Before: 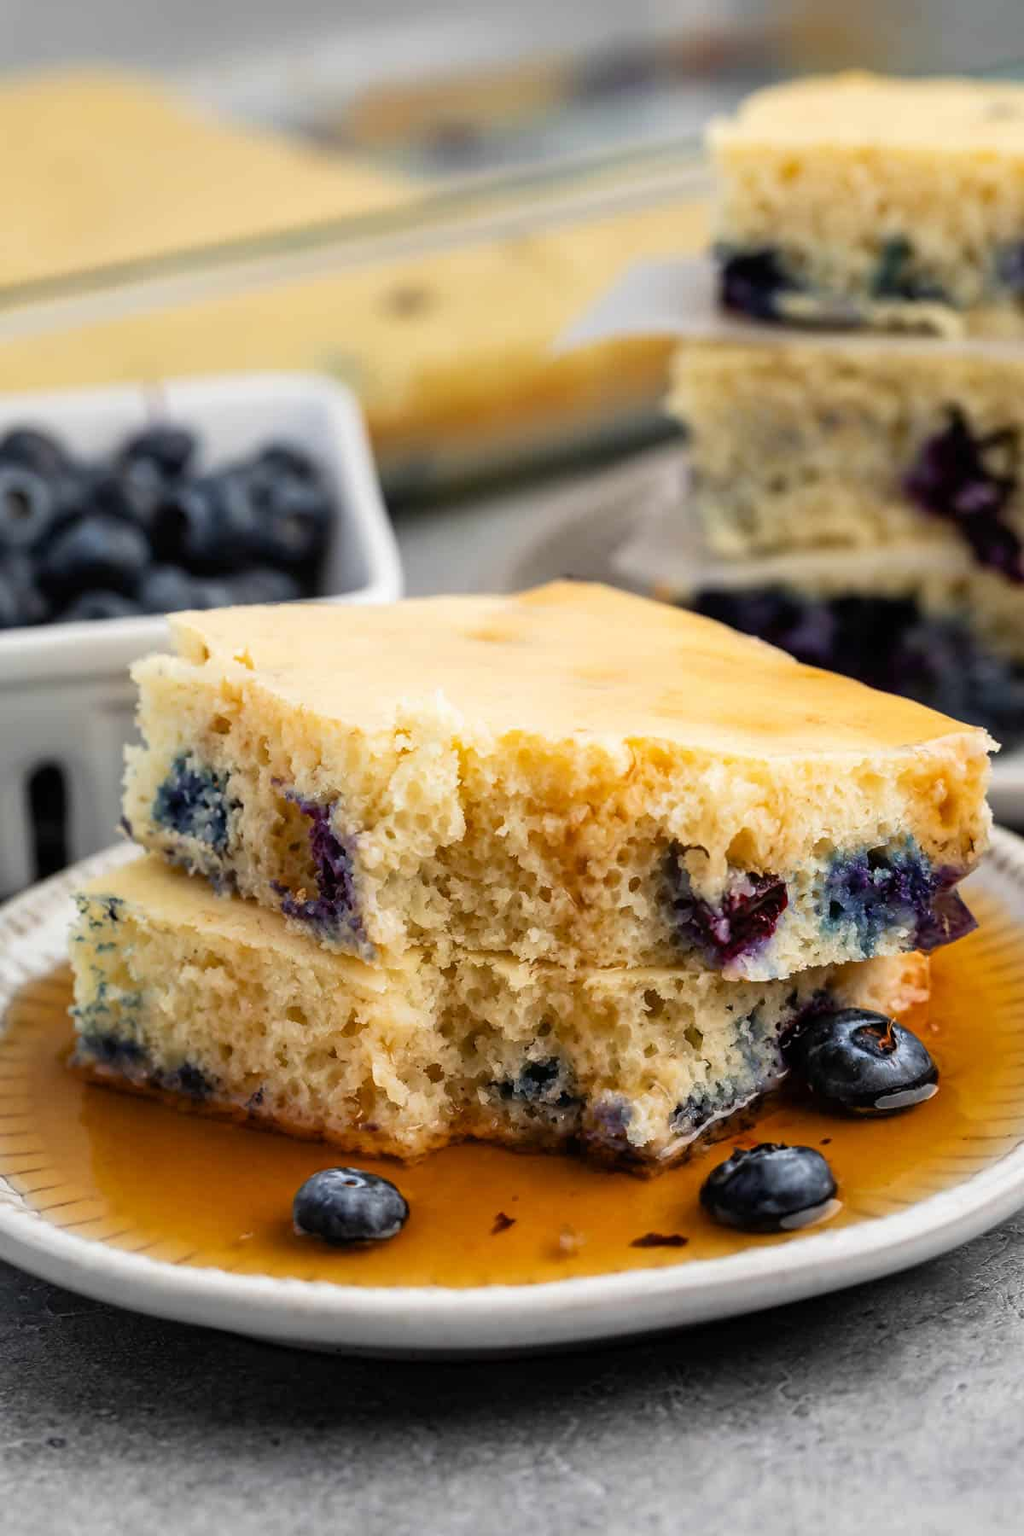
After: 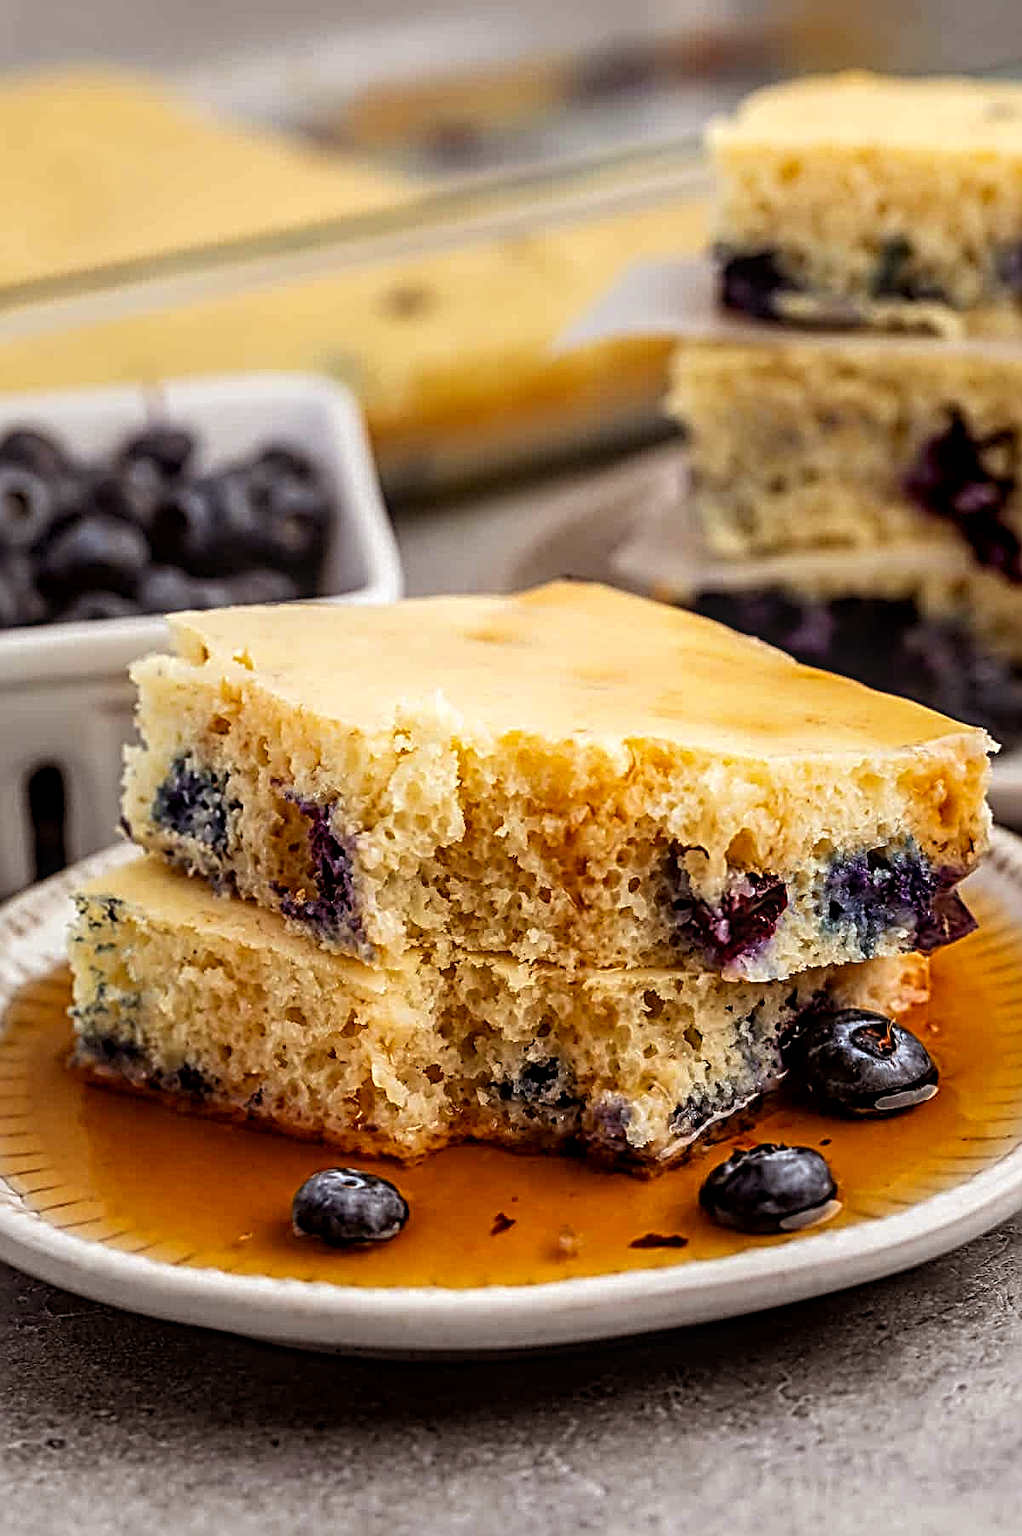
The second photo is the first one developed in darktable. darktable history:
local contrast: on, module defaults
crop and rotate: left 0.126%
rgb levels: mode RGB, independent channels, levels [[0, 0.5, 1], [0, 0.521, 1], [0, 0.536, 1]]
sharpen: radius 3.69, amount 0.928
